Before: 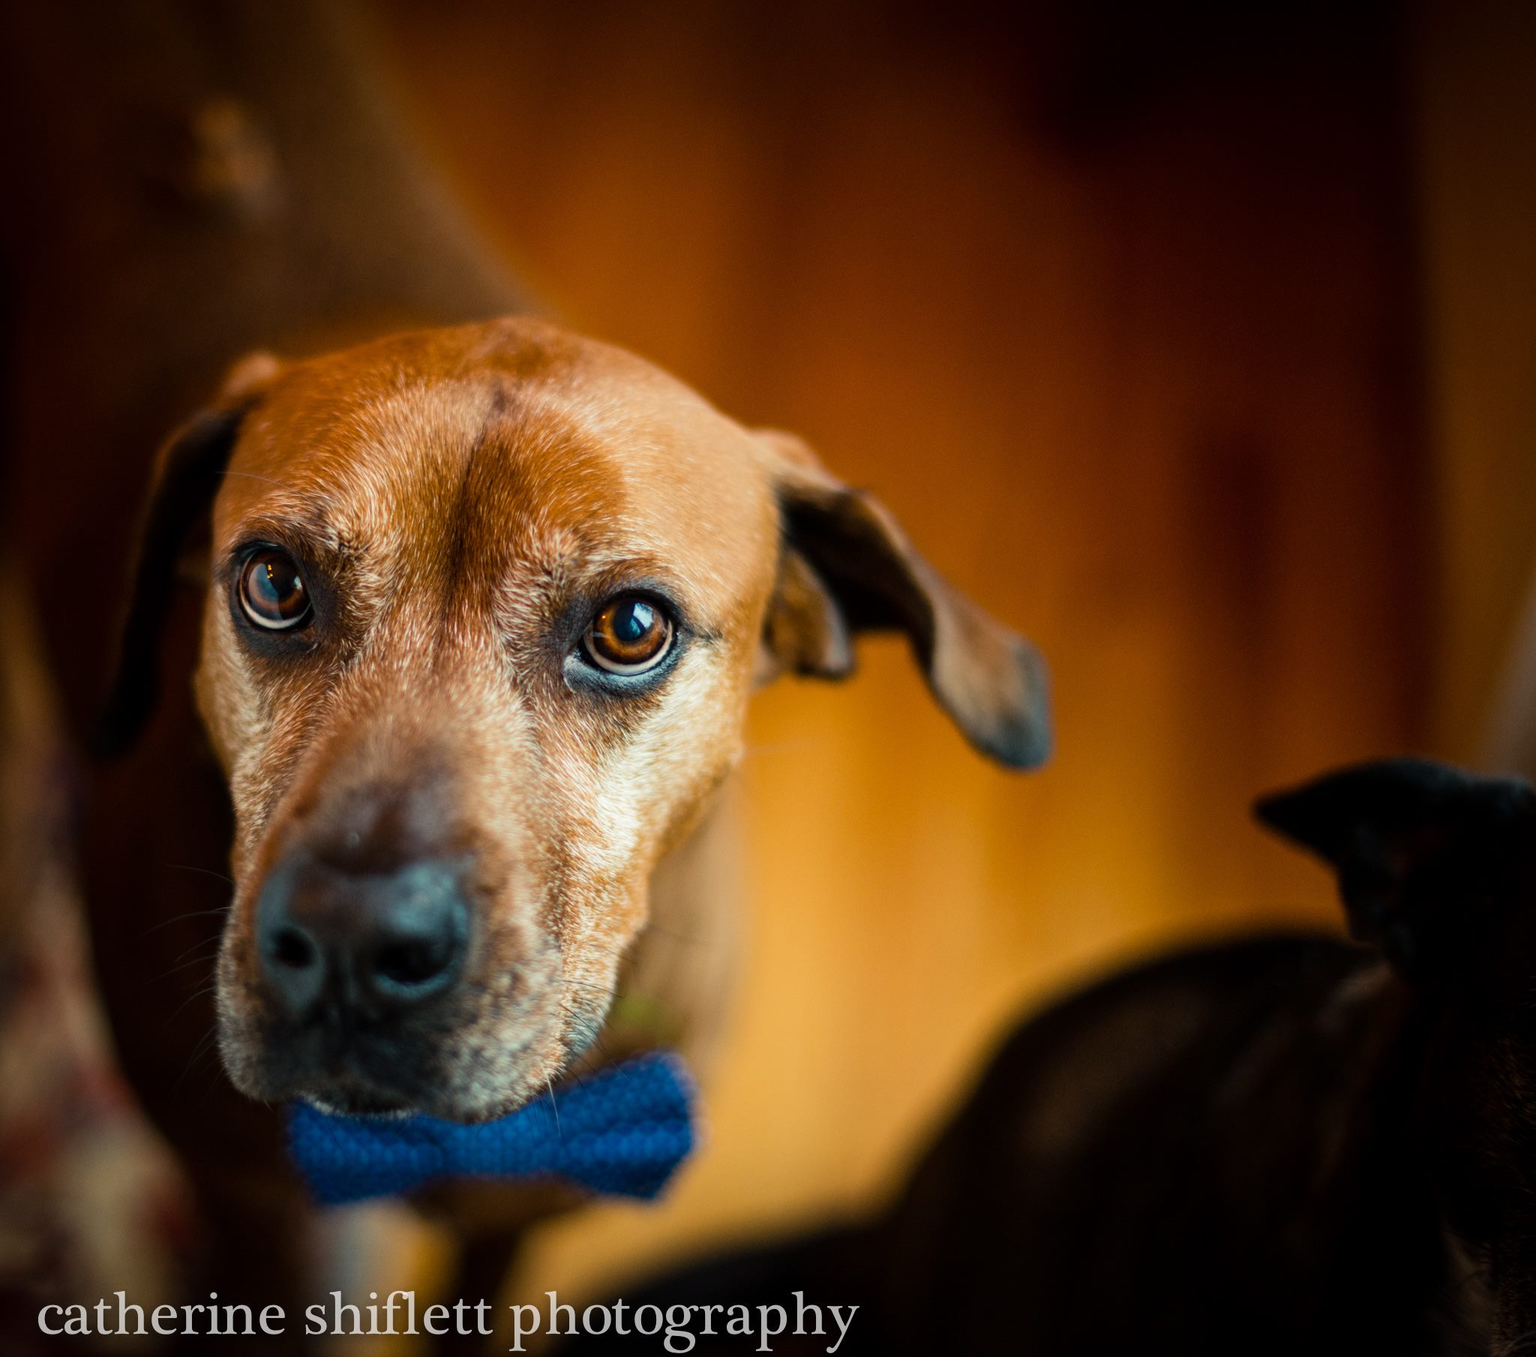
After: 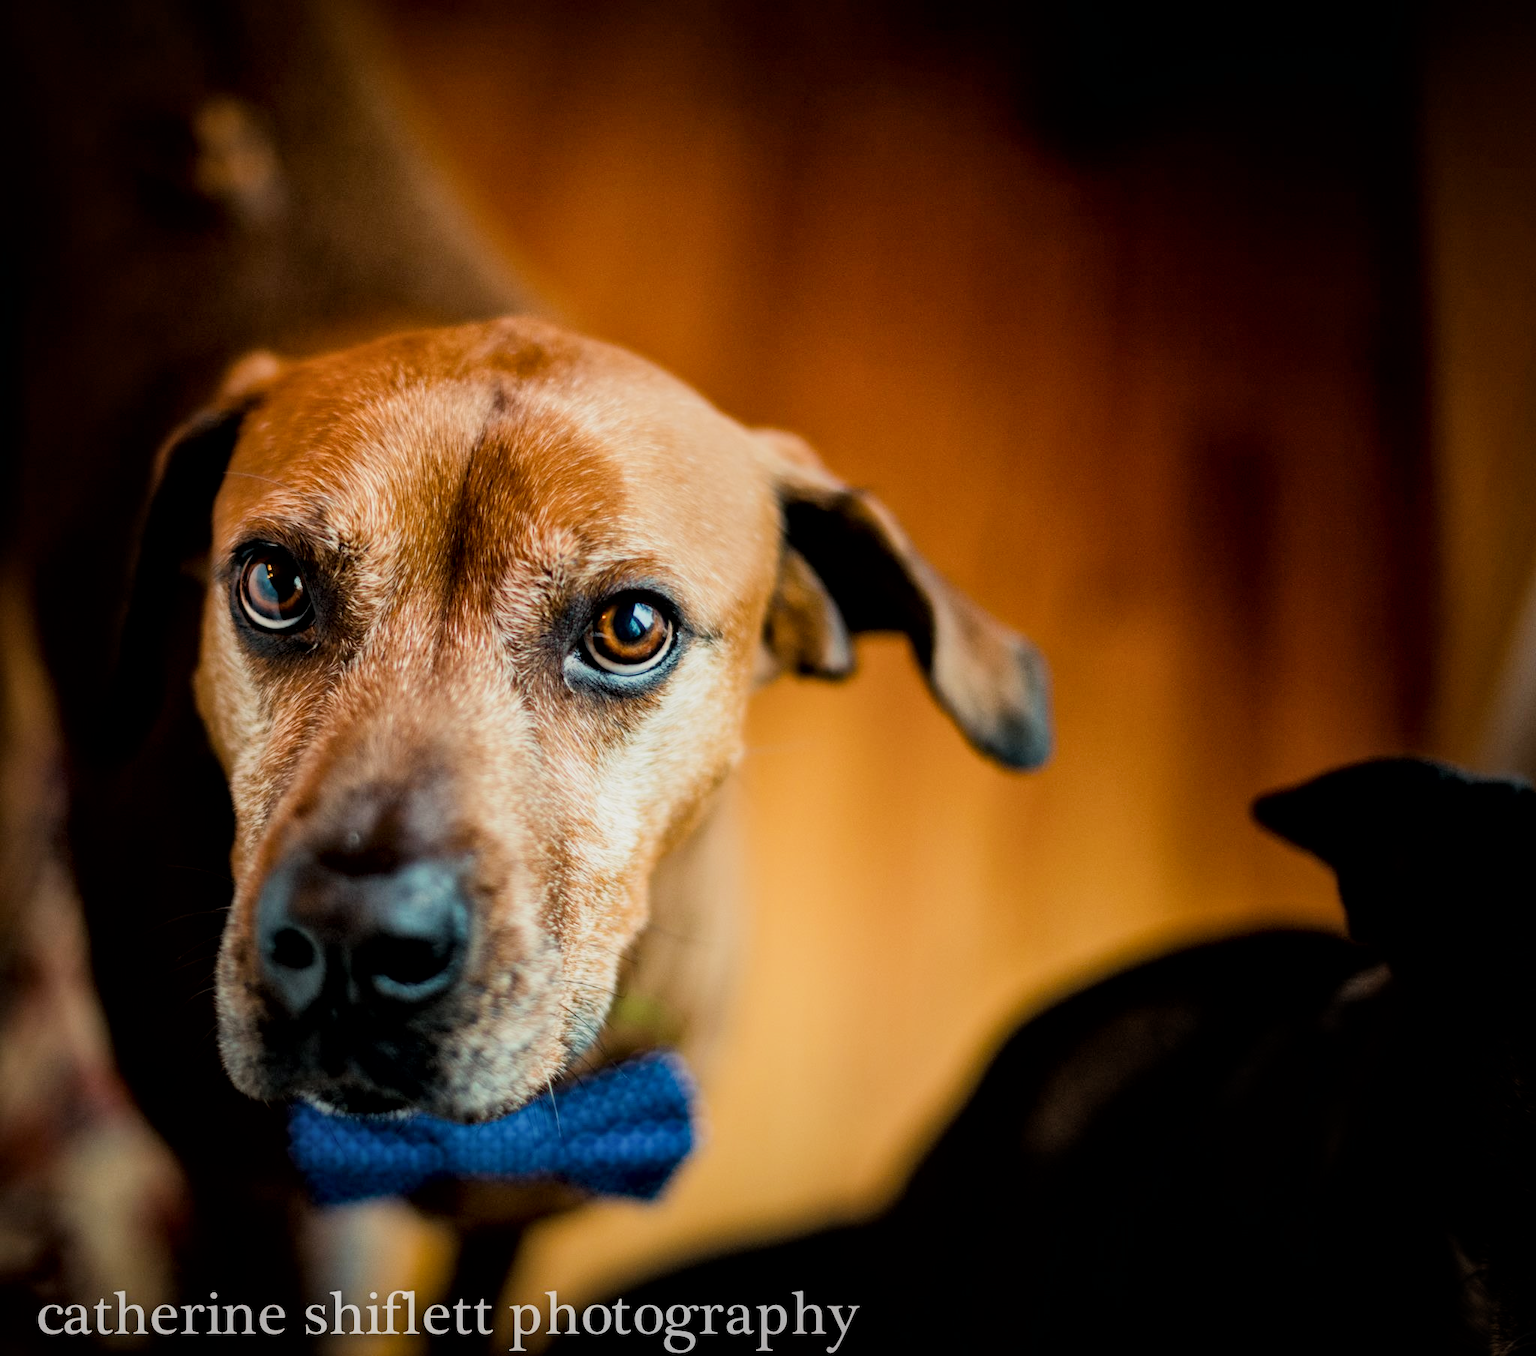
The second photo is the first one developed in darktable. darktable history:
shadows and highlights: shadows -22.67, highlights 46.65, soften with gaussian
local contrast: mode bilateral grid, contrast 21, coarseness 49, detail 150%, midtone range 0.2
filmic rgb: black relative exposure -7.13 EV, white relative exposure 5.39 EV, hardness 3.03
exposure: black level correction 0.001, exposure 0.499 EV, compensate highlight preservation false
